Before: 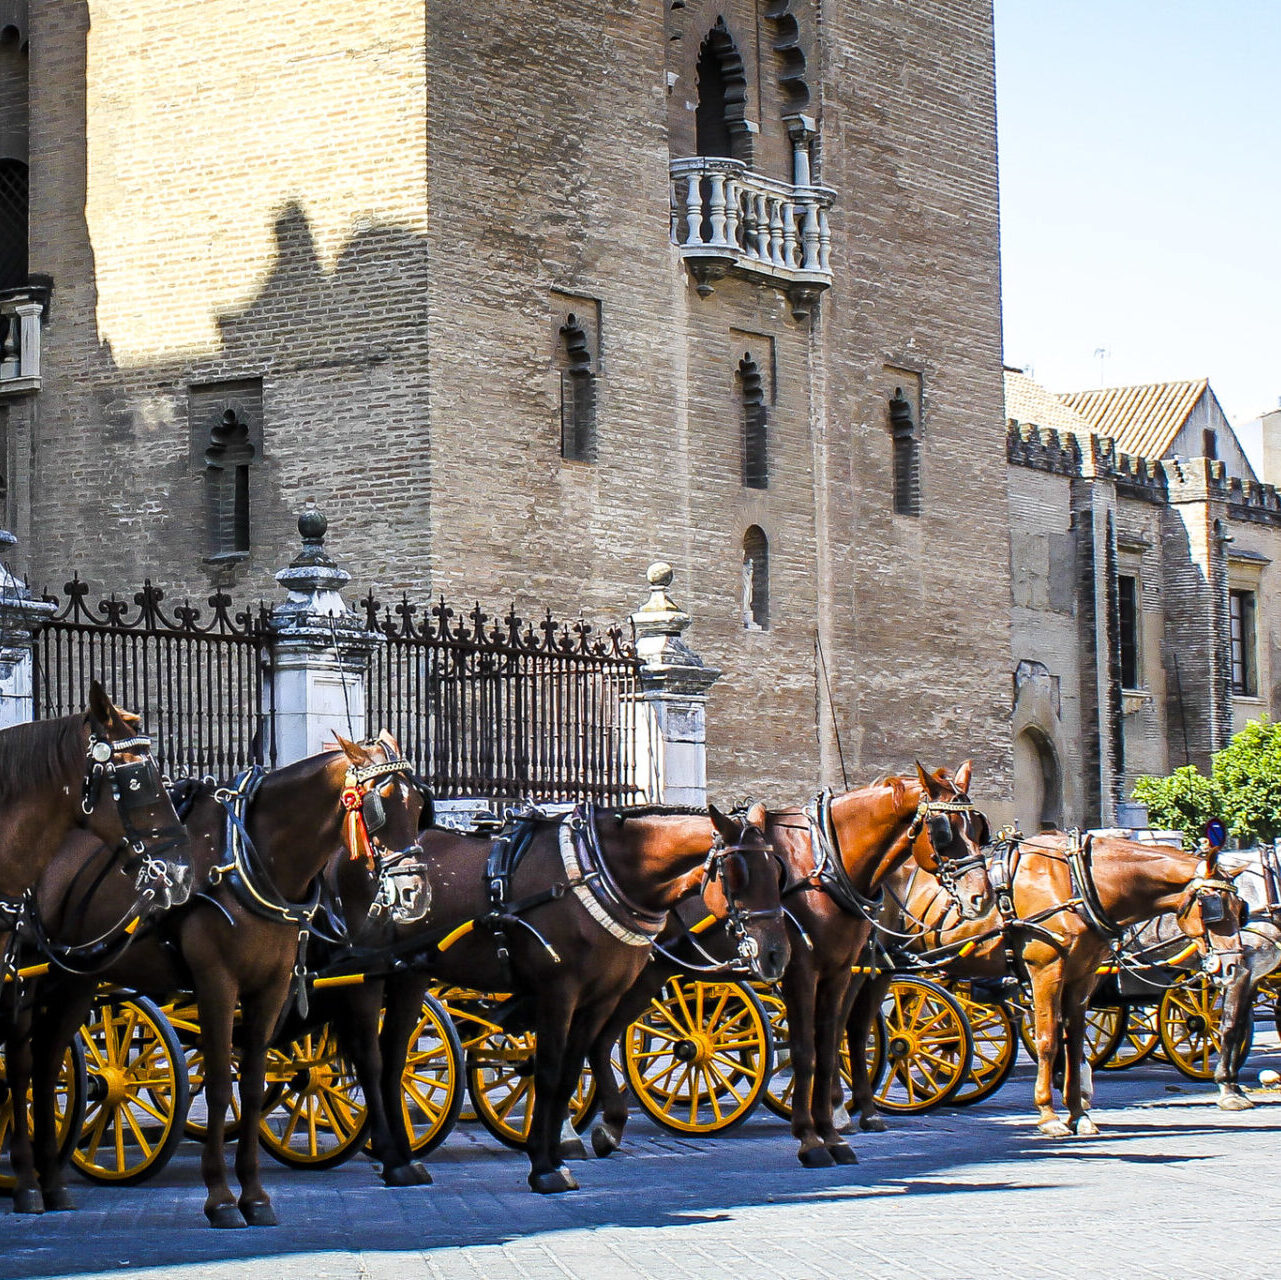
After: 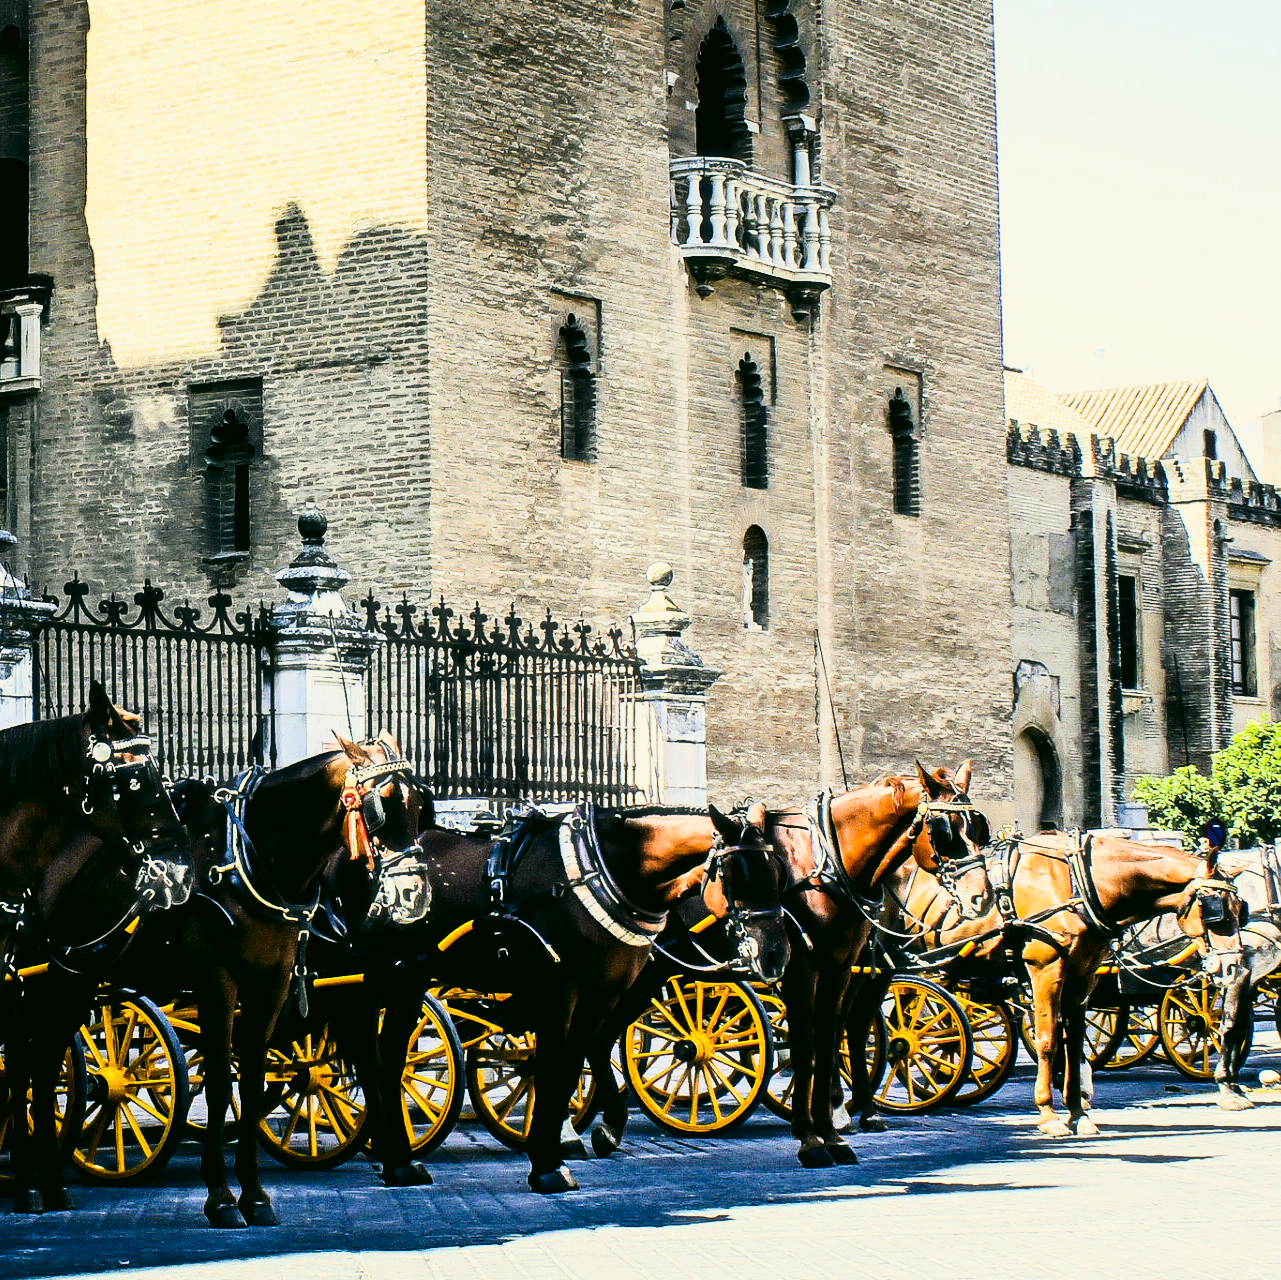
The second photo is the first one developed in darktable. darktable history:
color correction: highlights a* -0.482, highlights b* 9.48, shadows a* -9.48, shadows b* 0.803
filmic rgb: black relative exposure -5 EV, hardness 2.88, contrast 1.2, highlights saturation mix -30%
contrast brightness saturation: contrast 0.4, brightness 0.1, saturation 0.21
haze removal: strength -0.09, distance 0.358, compatibility mode true, adaptive false
